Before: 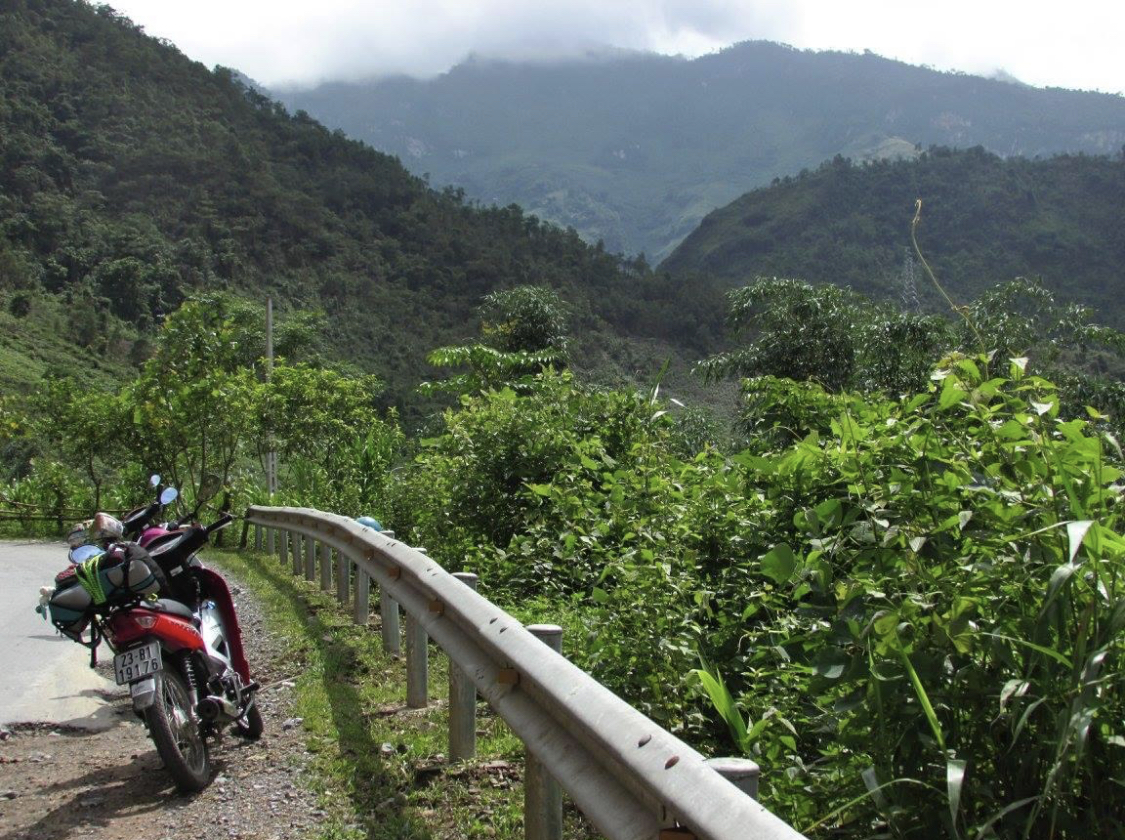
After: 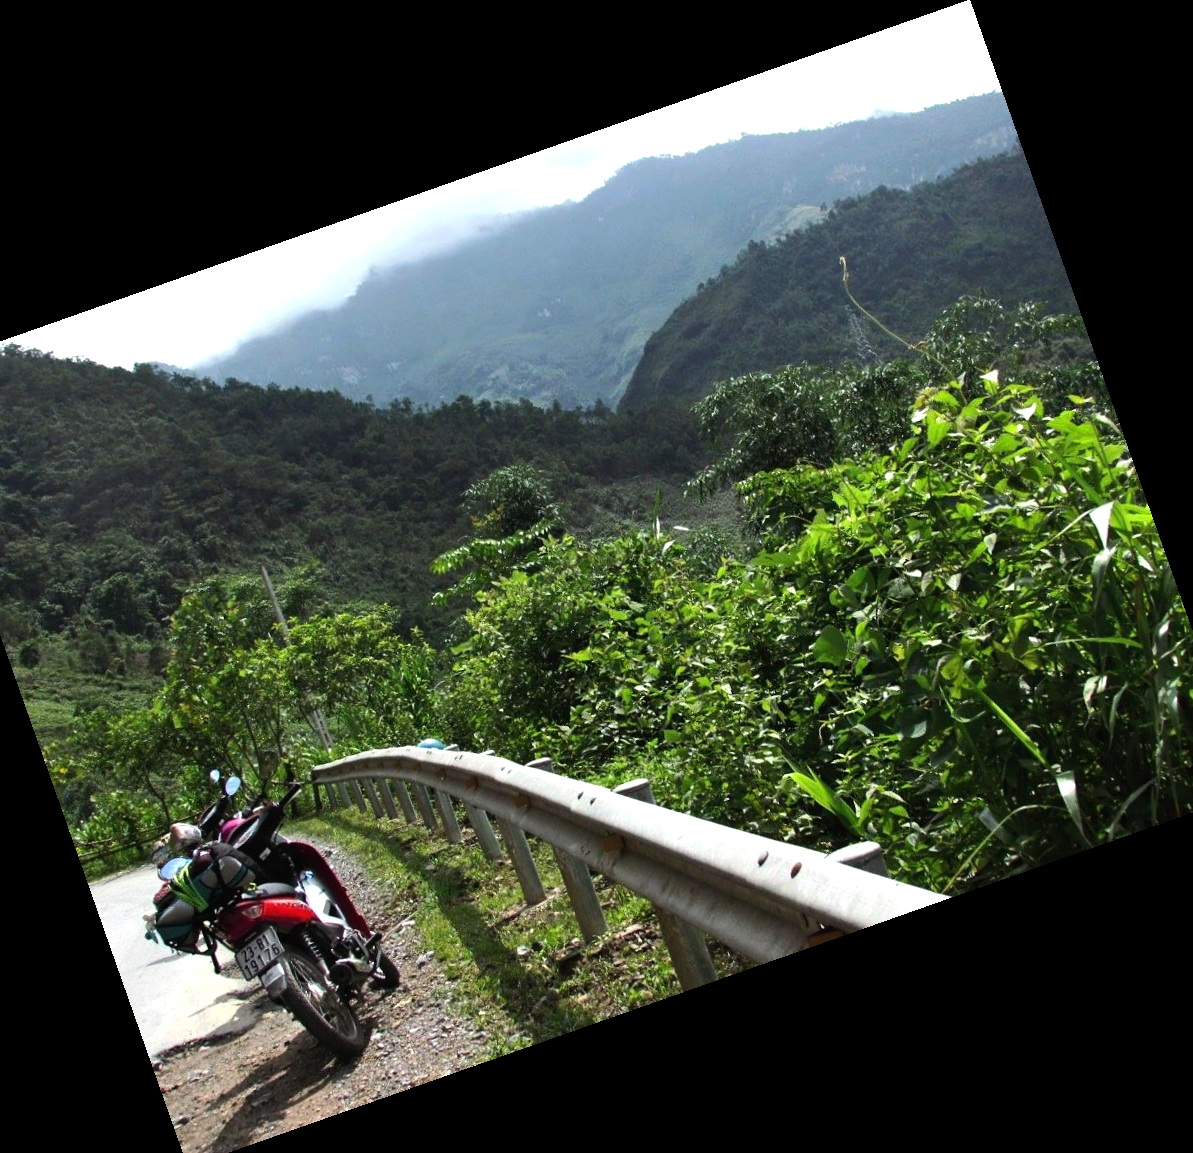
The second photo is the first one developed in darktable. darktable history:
crop and rotate: angle 19.43°, left 6.812%, right 4.125%, bottom 1.087%
tone equalizer: -8 EV -0.75 EV, -7 EV -0.7 EV, -6 EV -0.6 EV, -5 EV -0.4 EV, -3 EV 0.4 EV, -2 EV 0.6 EV, -1 EV 0.7 EV, +0 EV 0.75 EV, edges refinement/feathering 500, mask exposure compensation -1.57 EV, preserve details no
